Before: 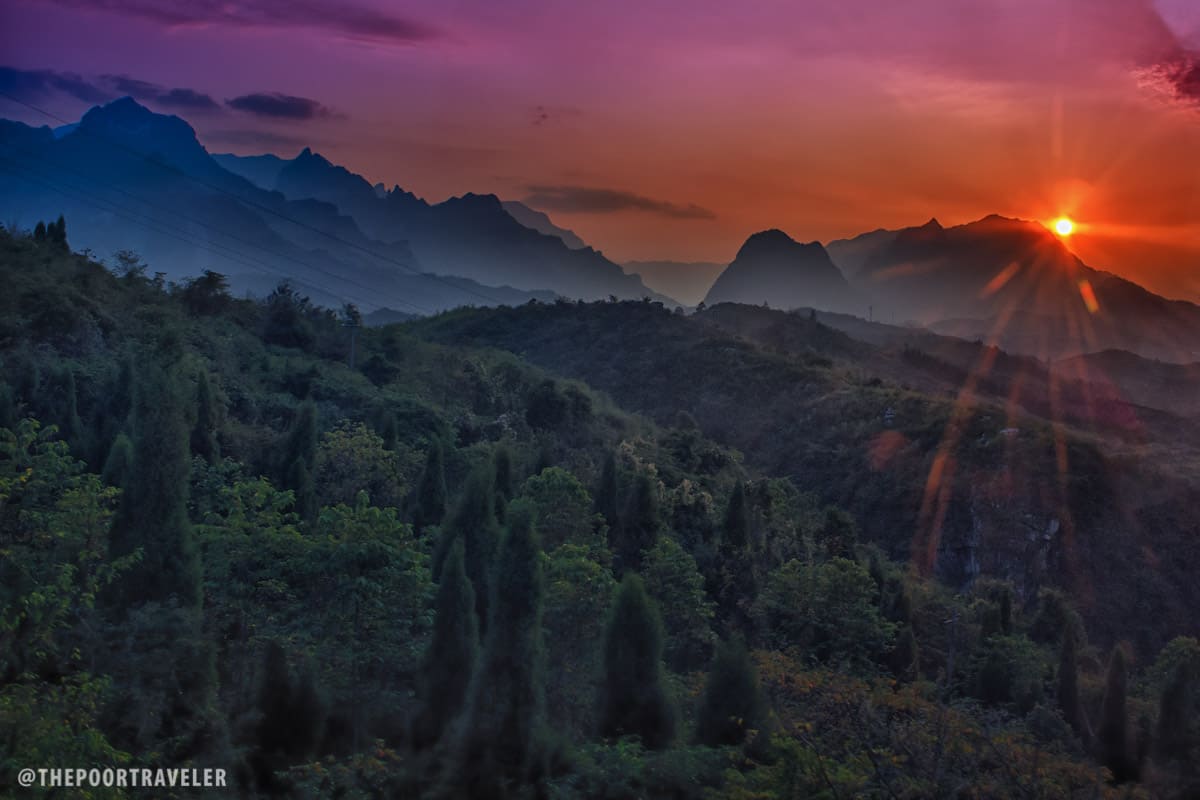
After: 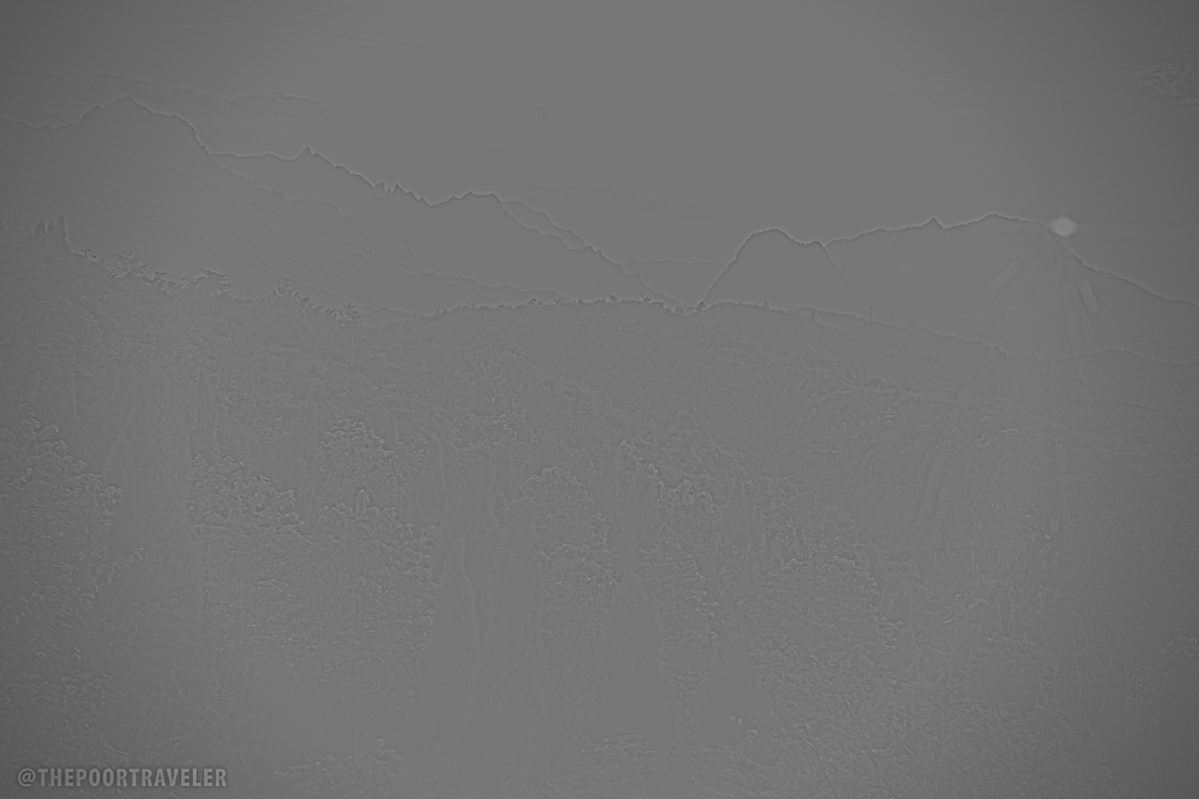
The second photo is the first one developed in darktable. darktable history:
local contrast: mode bilateral grid, contrast 20, coarseness 50, detail 132%, midtone range 0.2
exposure: exposure 0.74 EV, compensate highlight preservation false
vignetting: fall-off start 71.74%
highpass: sharpness 5.84%, contrast boost 8.44%
color balance rgb: perceptual saturation grading › global saturation 8.89%, saturation formula JzAzBz (2021)
